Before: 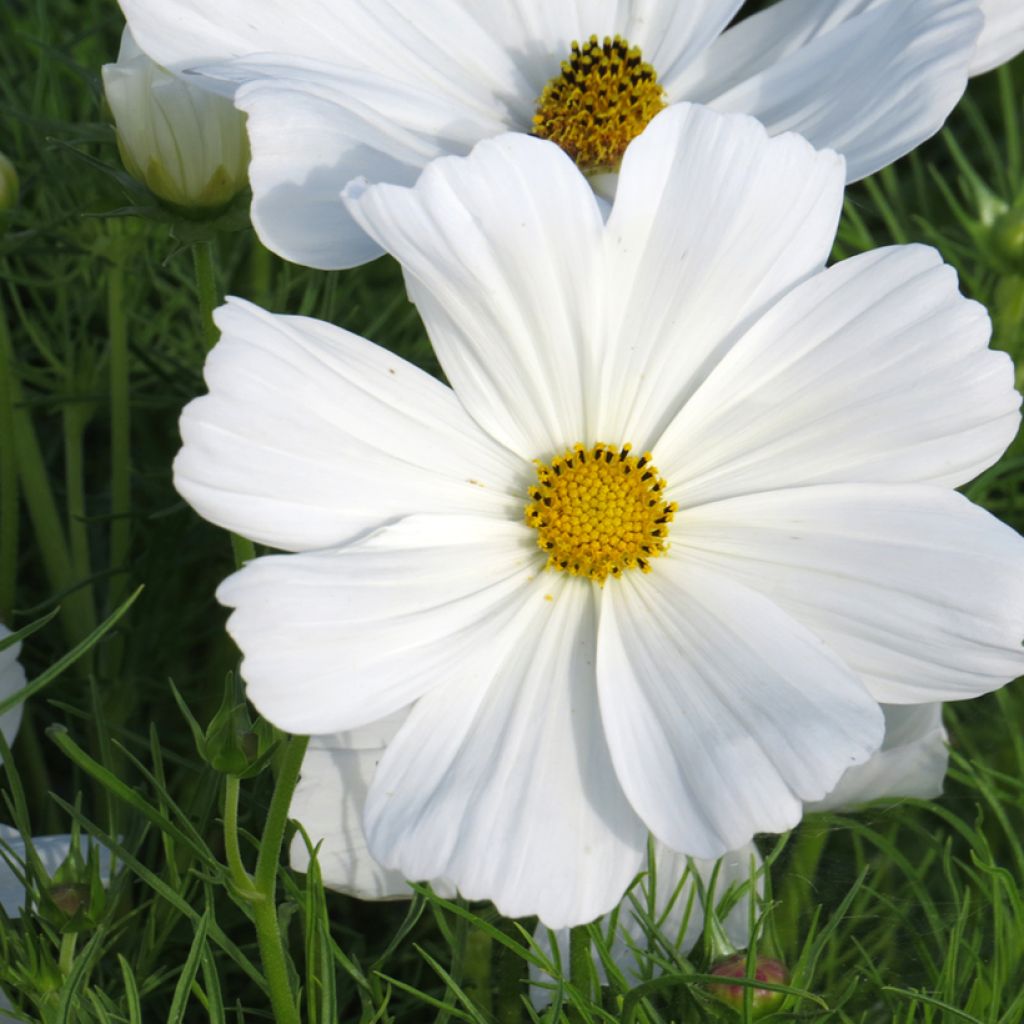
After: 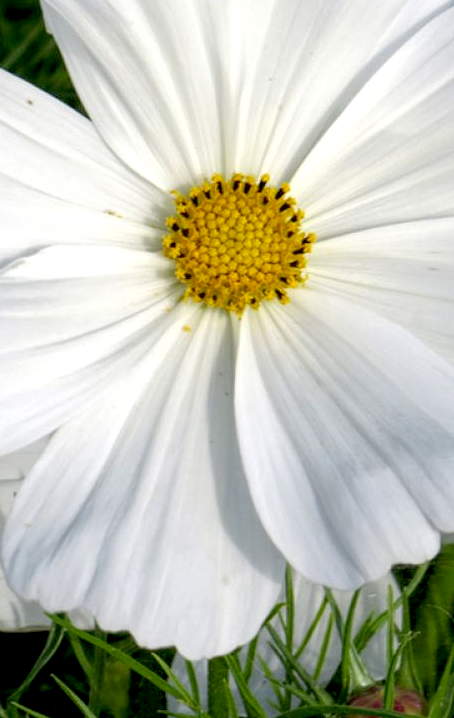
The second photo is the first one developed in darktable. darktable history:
exposure: black level correction 0.018, exposure -0.006 EV, compensate highlight preservation false
crop: left 35.447%, top 26.346%, right 20.136%, bottom 3.453%
local contrast: highlights 95%, shadows 86%, detail 160%, midtone range 0.2
